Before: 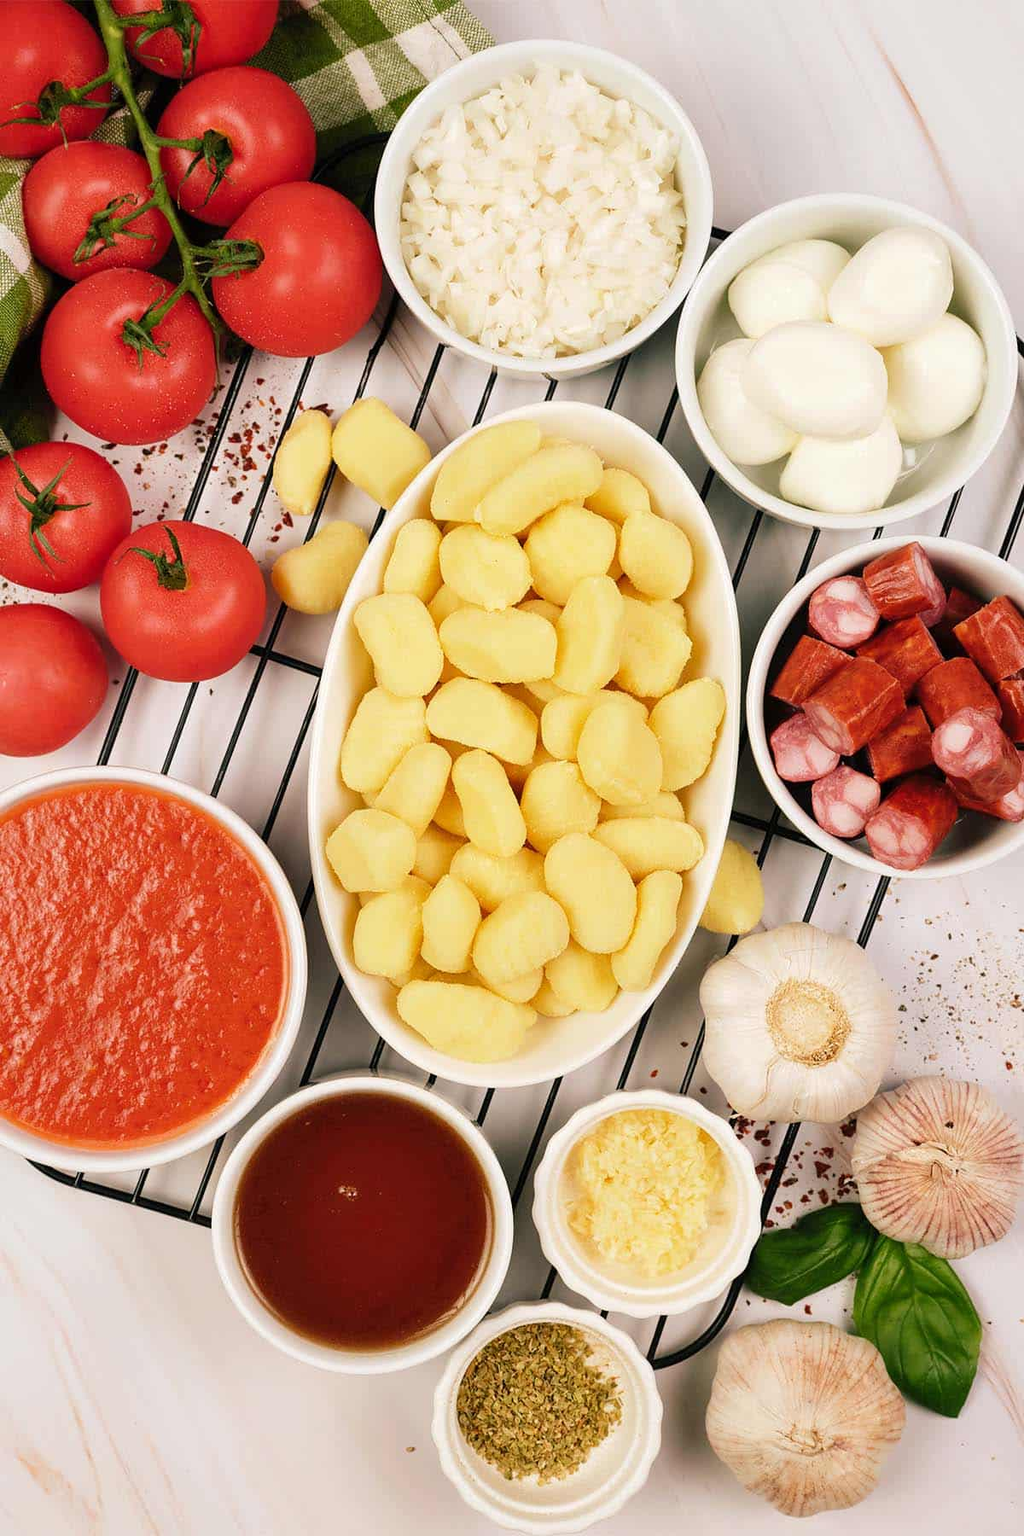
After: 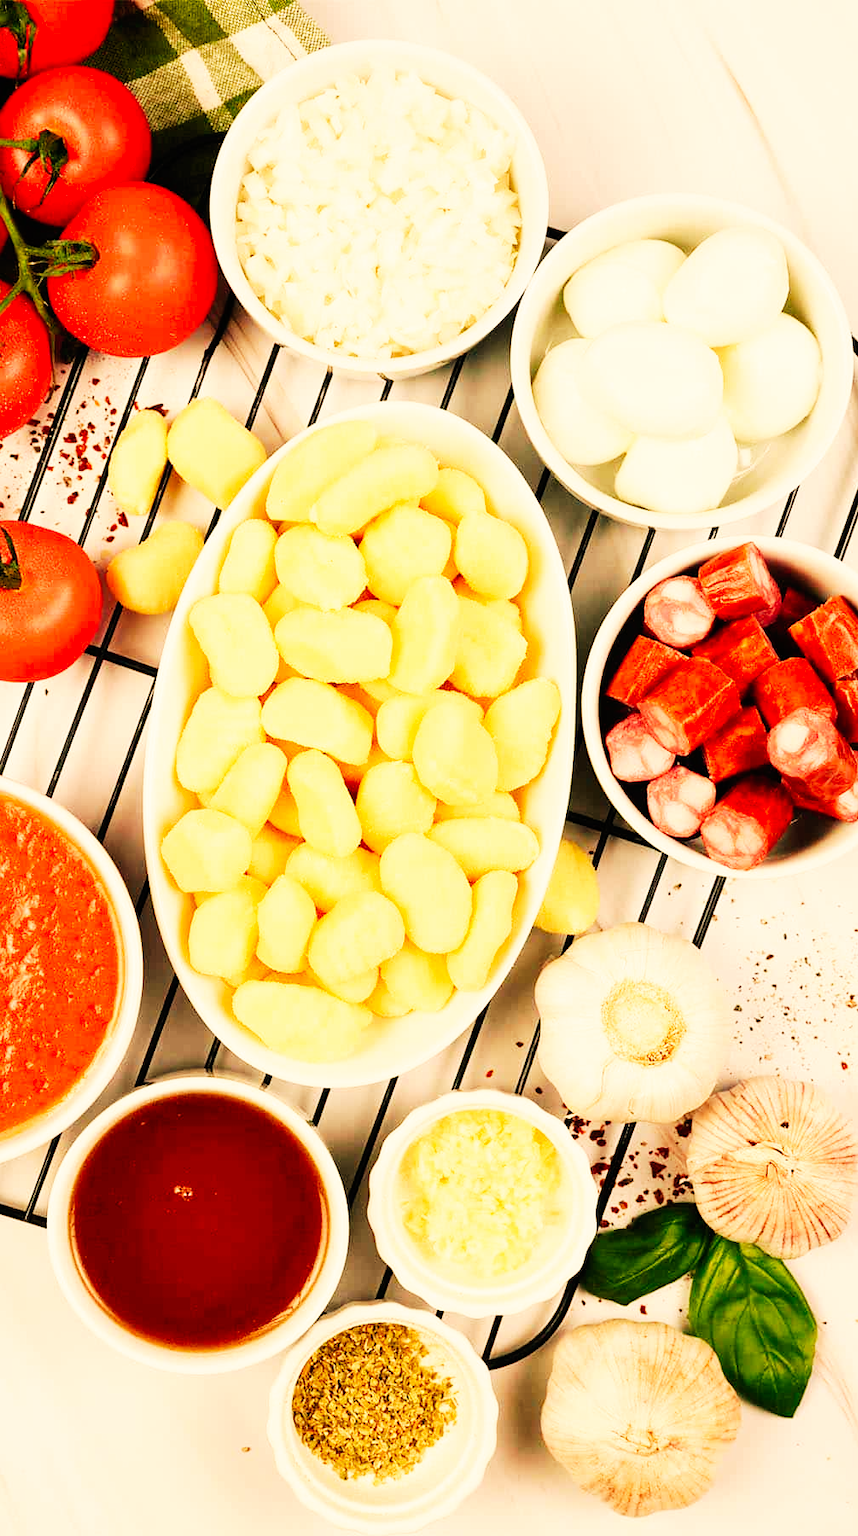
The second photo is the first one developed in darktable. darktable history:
white balance: red 1.138, green 0.996, blue 0.812
base curve: curves: ch0 [(0, 0) (0.007, 0.004) (0.027, 0.03) (0.046, 0.07) (0.207, 0.54) (0.442, 0.872) (0.673, 0.972) (1, 1)], preserve colors none
exposure: exposure -0.462 EV, compensate highlight preservation false
crop: left 16.145%
